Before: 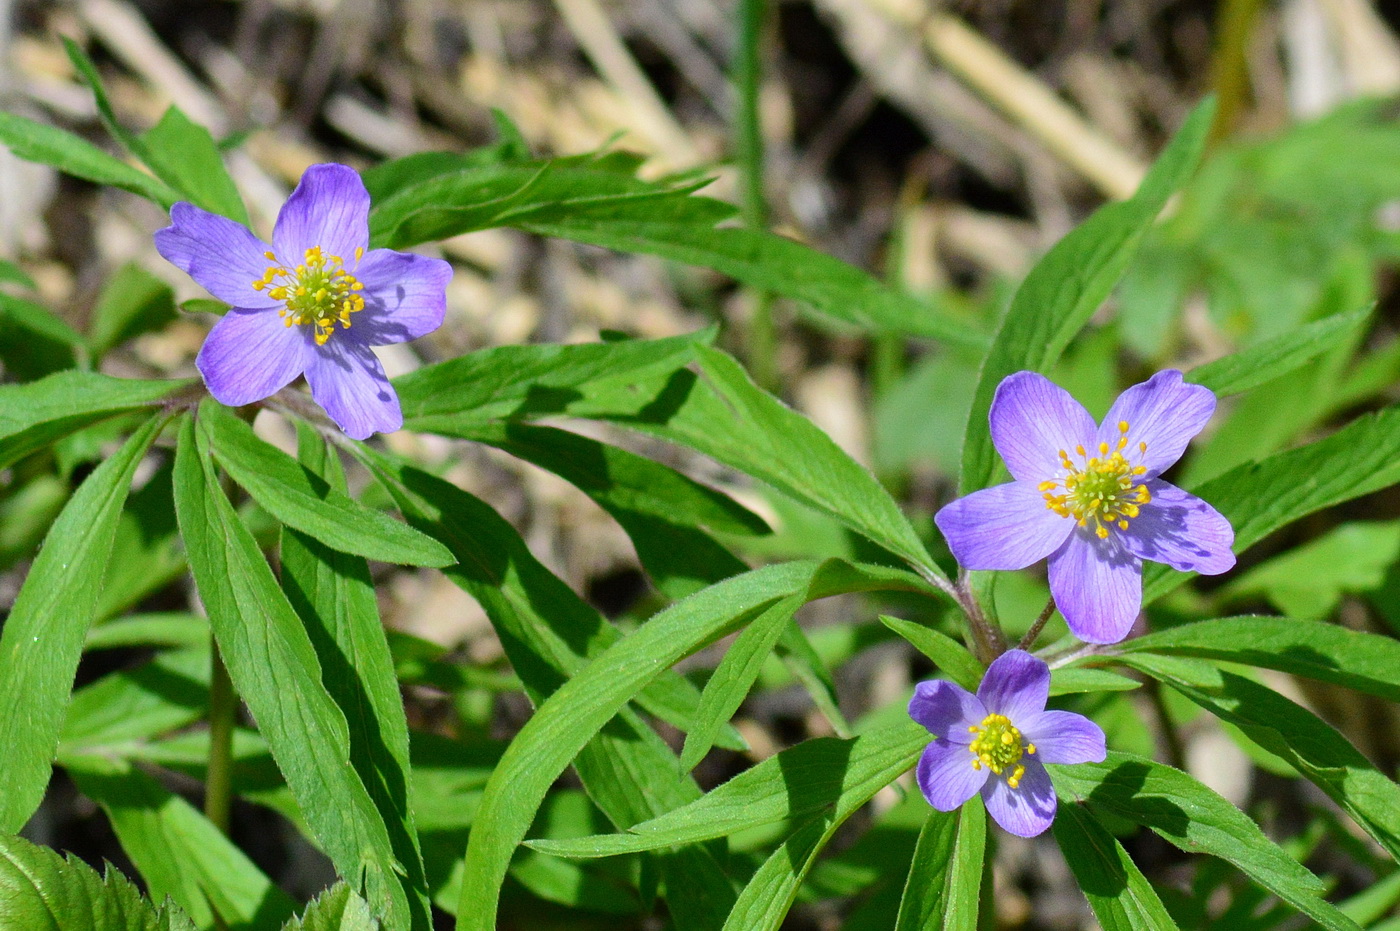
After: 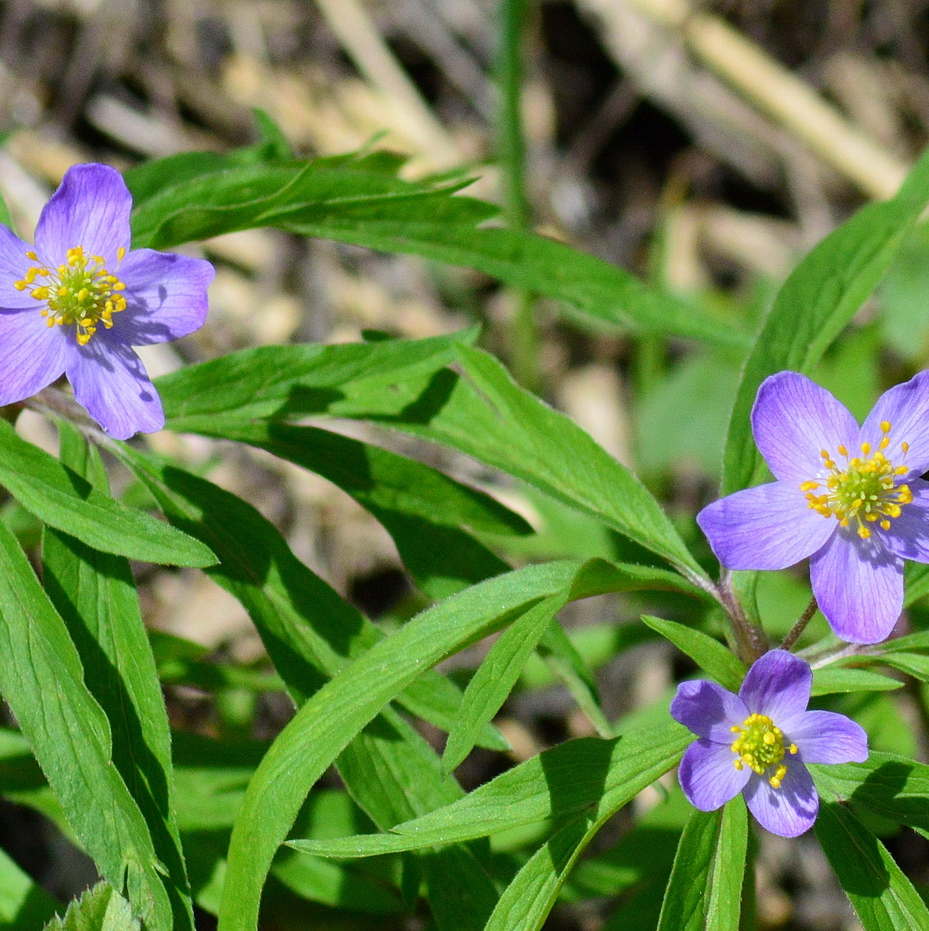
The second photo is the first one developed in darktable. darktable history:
crop: left 17.048%, right 16.577%
